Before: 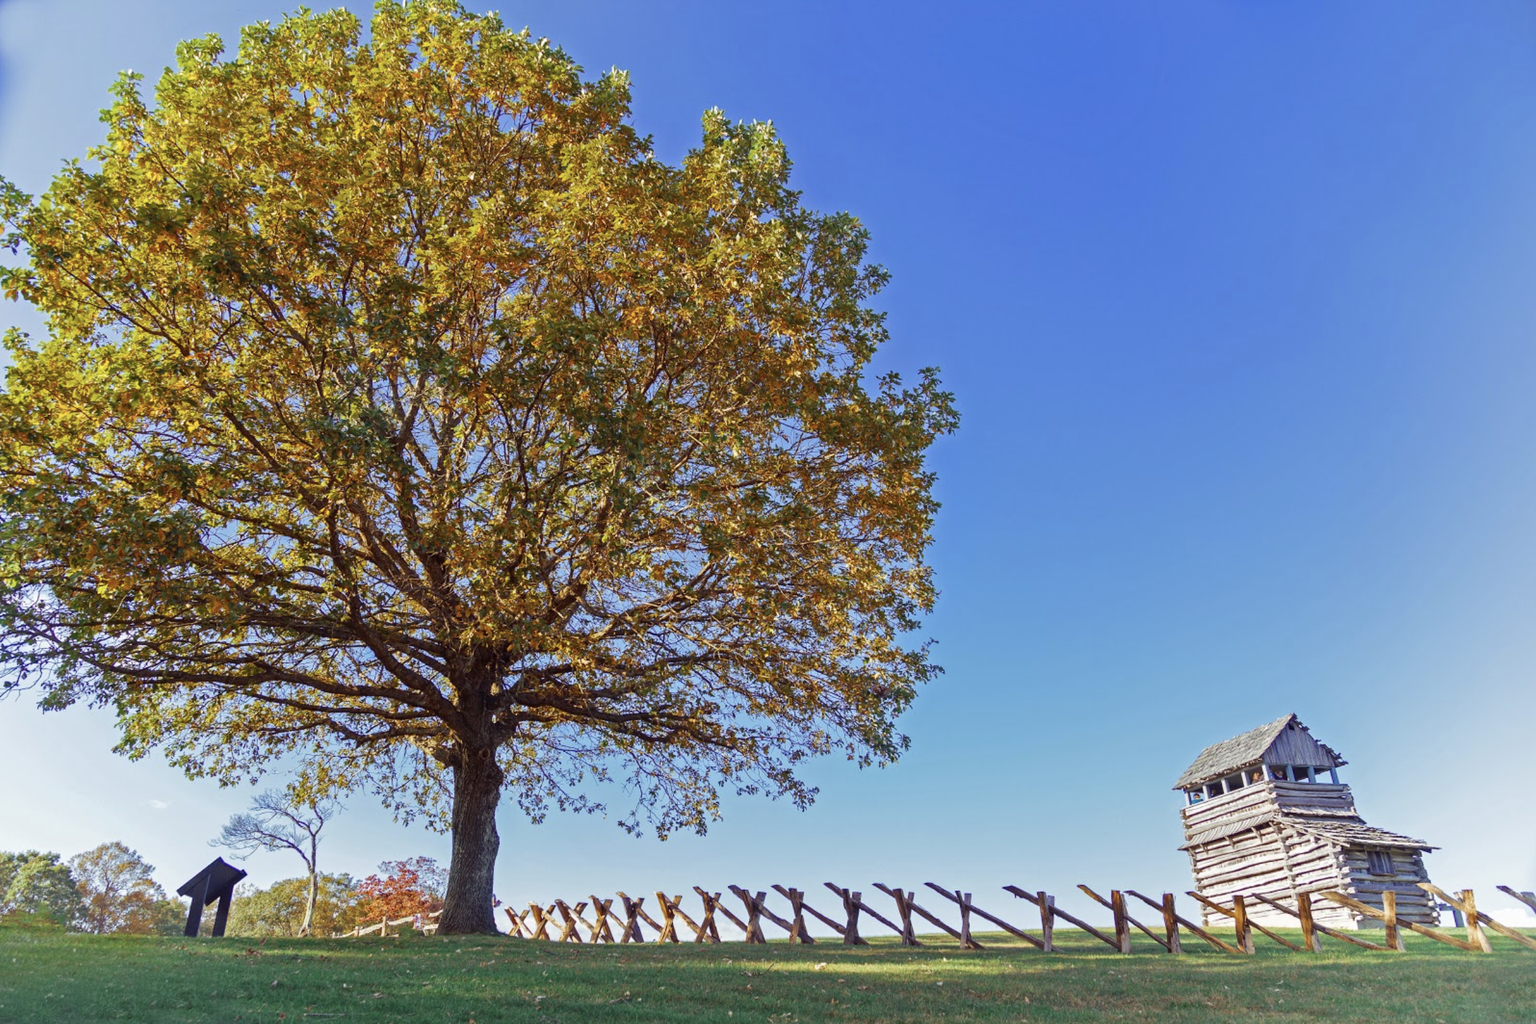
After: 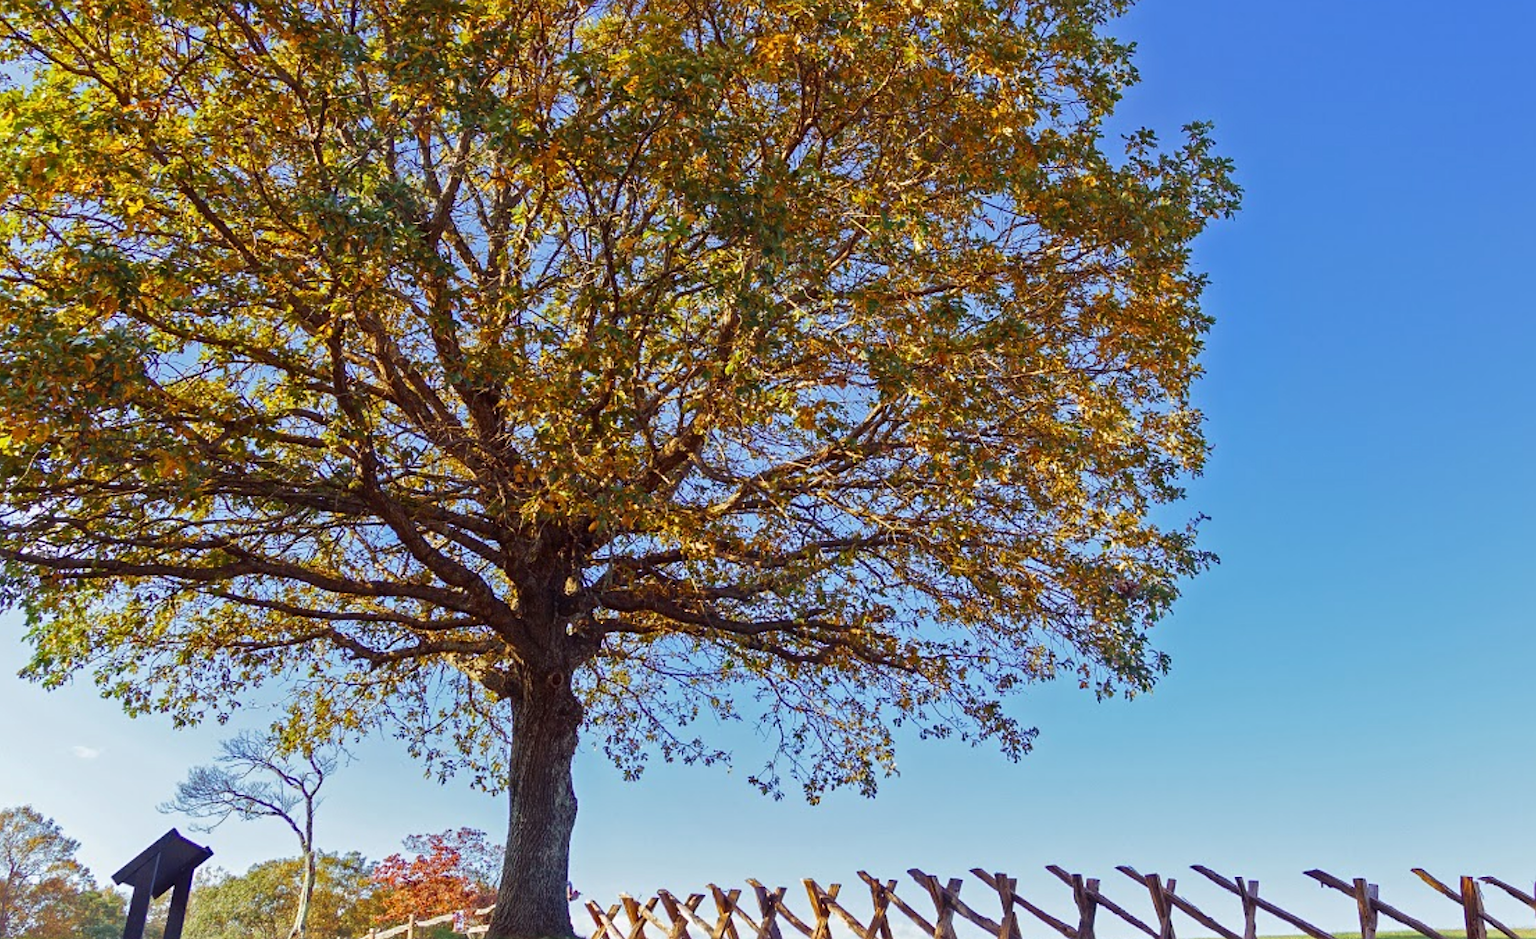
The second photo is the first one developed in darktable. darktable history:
sharpen: amount 0.2
crop: left 6.488%, top 27.668%, right 24.183%, bottom 8.656%
